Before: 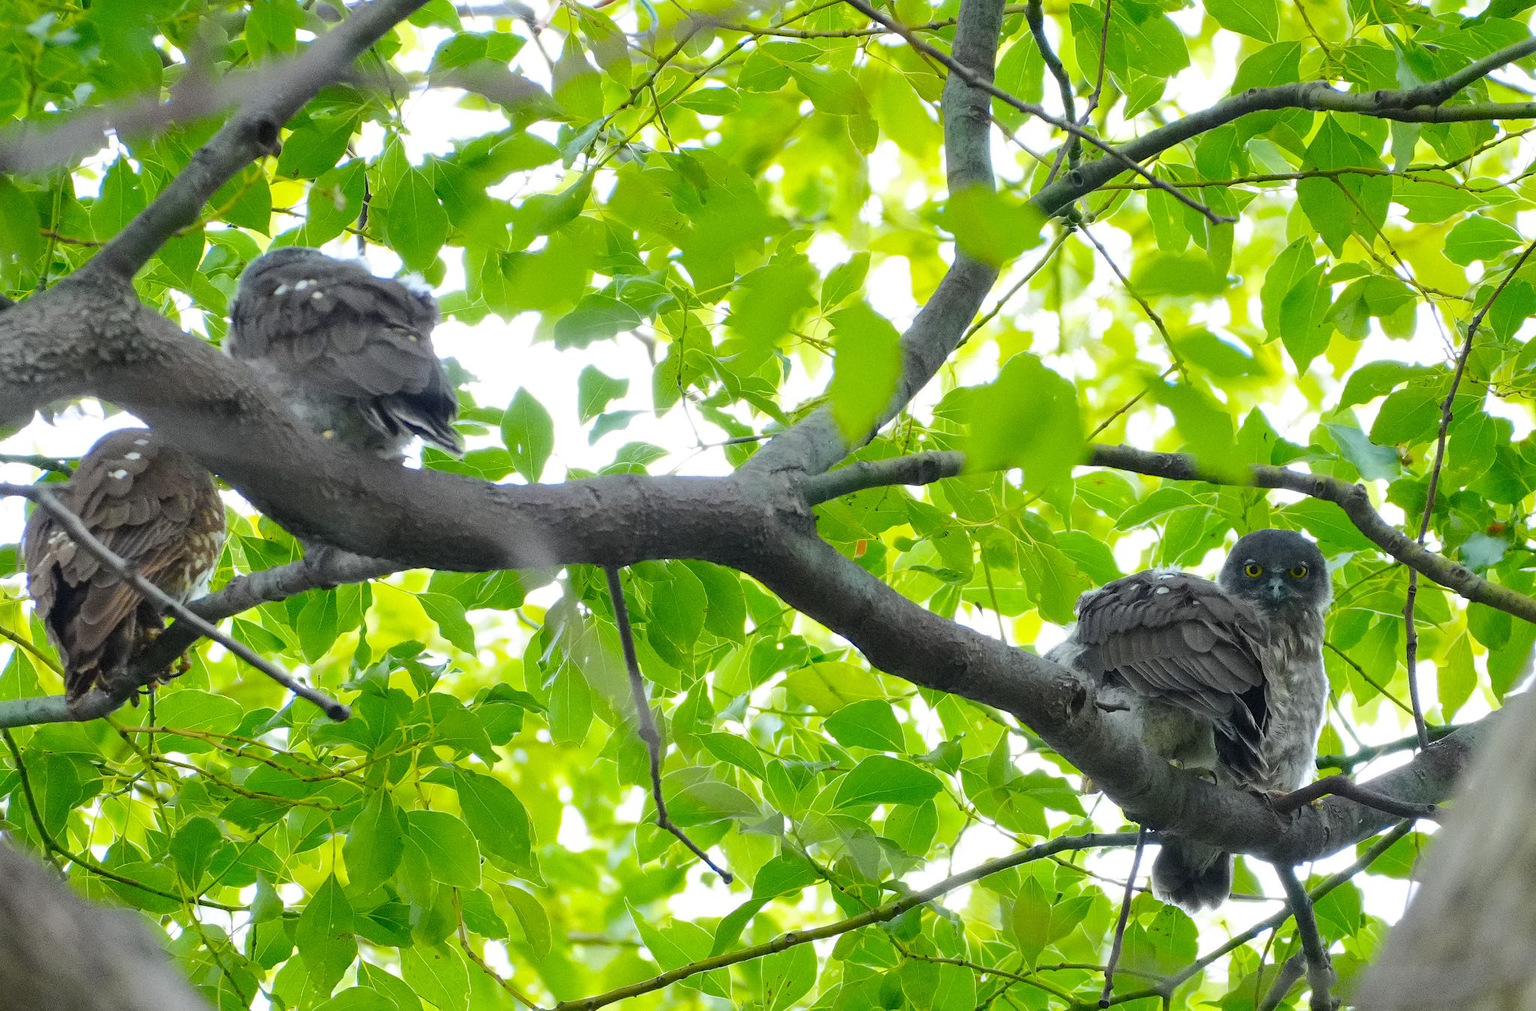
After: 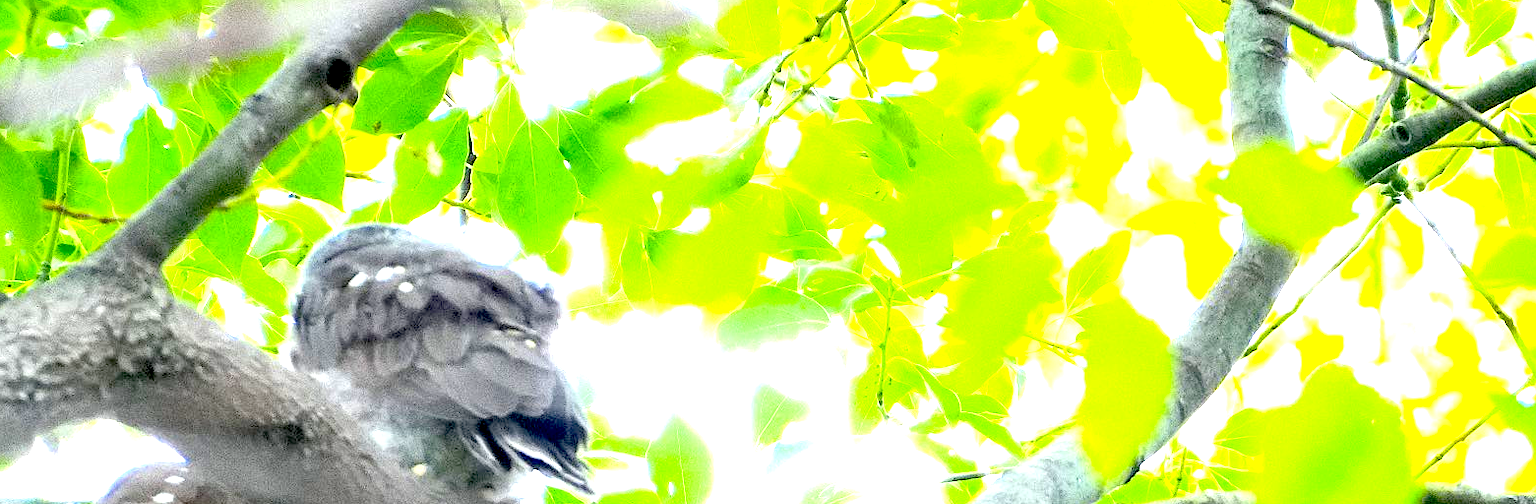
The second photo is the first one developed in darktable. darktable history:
crop: left 0.579%, top 7.627%, right 23.167%, bottom 54.275%
exposure: black level correction 0.016, exposure 1.774 EV, compensate highlight preservation false
